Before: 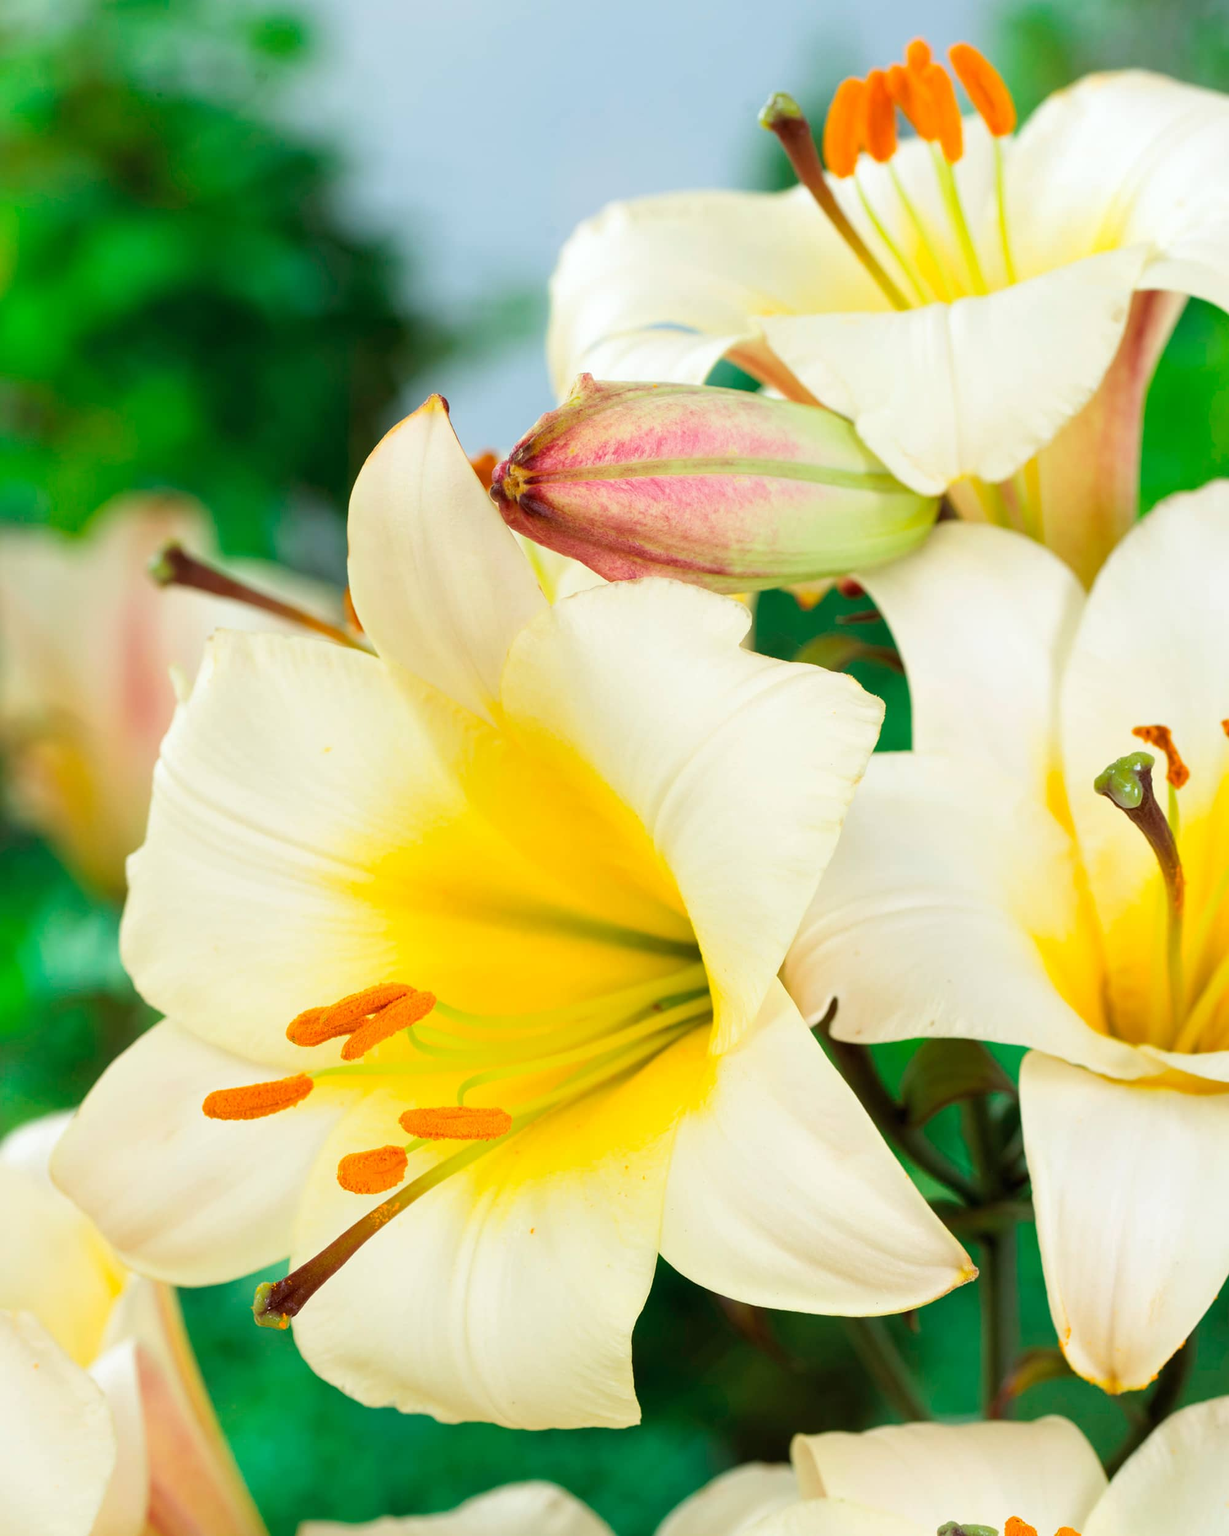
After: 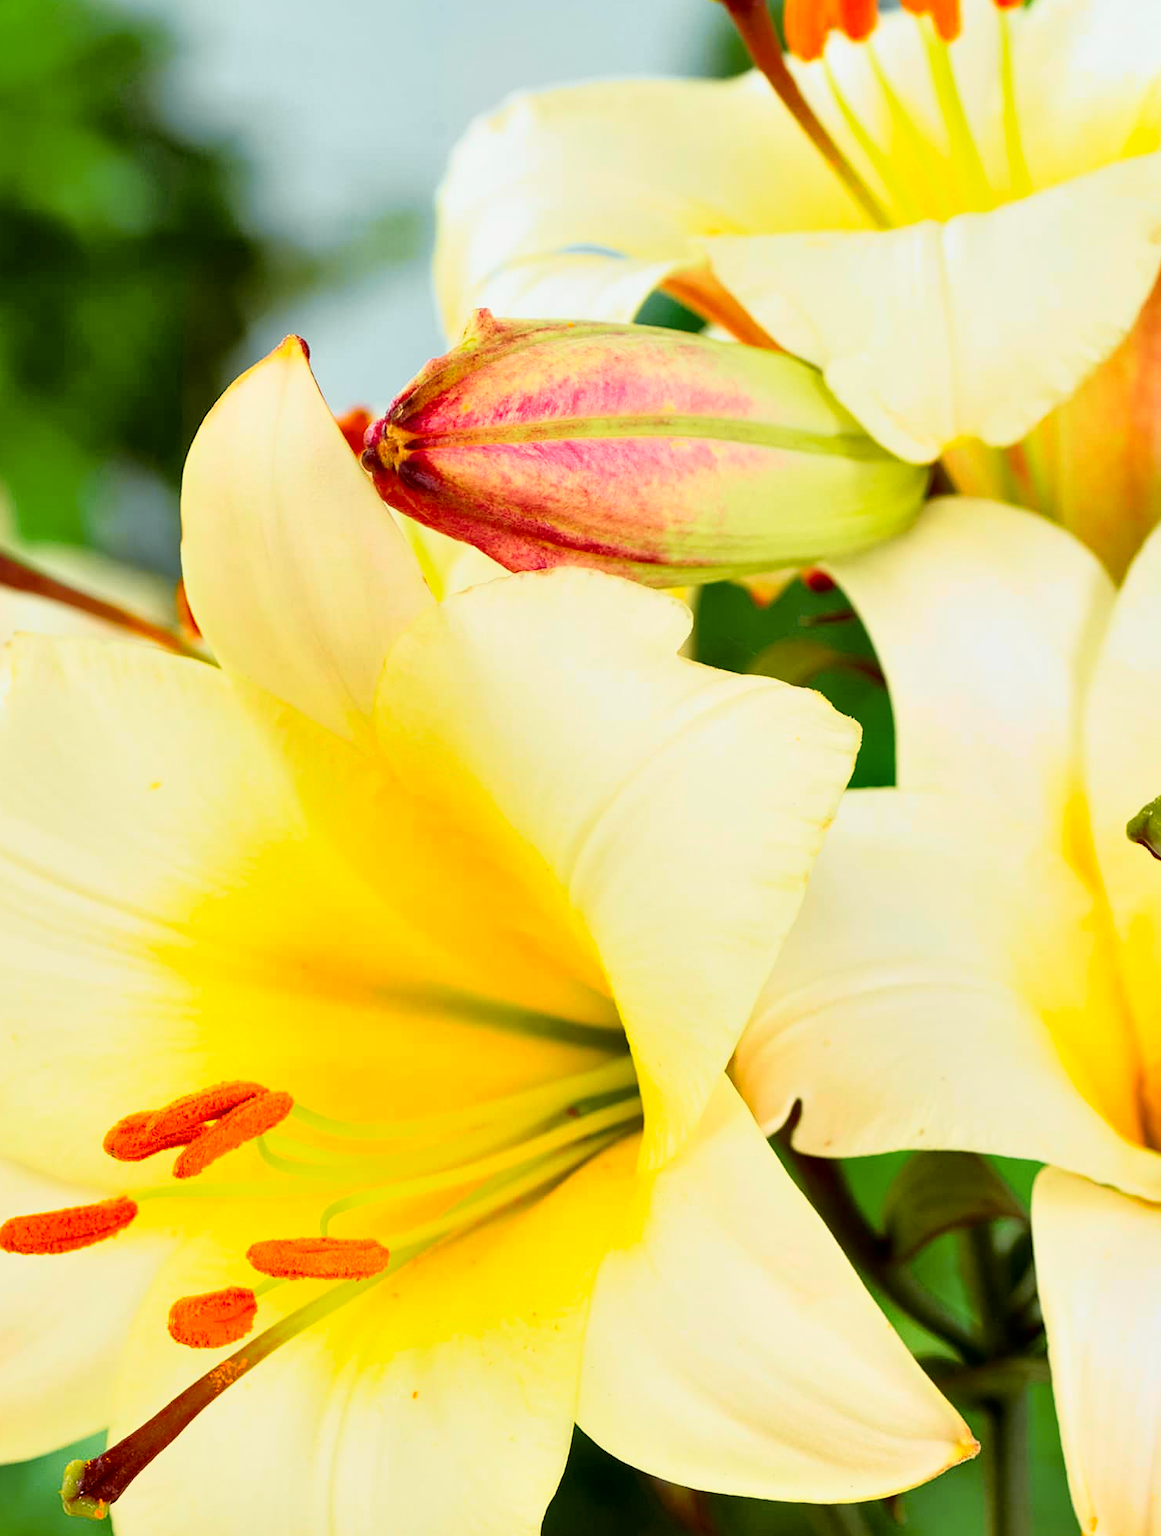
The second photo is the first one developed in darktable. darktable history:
tone curve: curves: ch0 [(0, 0) (0.062, 0.023) (0.168, 0.142) (0.359, 0.44) (0.469, 0.544) (0.634, 0.722) (0.839, 0.909) (0.998, 0.978)]; ch1 [(0, 0) (0.437, 0.453) (0.472, 0.47) (0.502, 0.504) (0.527, 0.546) (0.568, 0.619) (0.608, 0.665) (0.669, 0.748) (0.859, 0.899) (1, 1)]; ch2 [(0, 0) (0.33, 0.301) (0.421, 0.443) (0.473, 0.501) (0.504, 0.504) (0.535, 0.564) (0.575, 0.625) (0.608, 0.676) (1, 1)], color space Lab, independent channels, preserve colors none
shadows and highlights: shadows 48.16, highlights -42.38, soften with gaussian
sharpen: amount 0.21
crop: left 16.685%, top 8.476%, right 8.648%, bottom 12.542%
